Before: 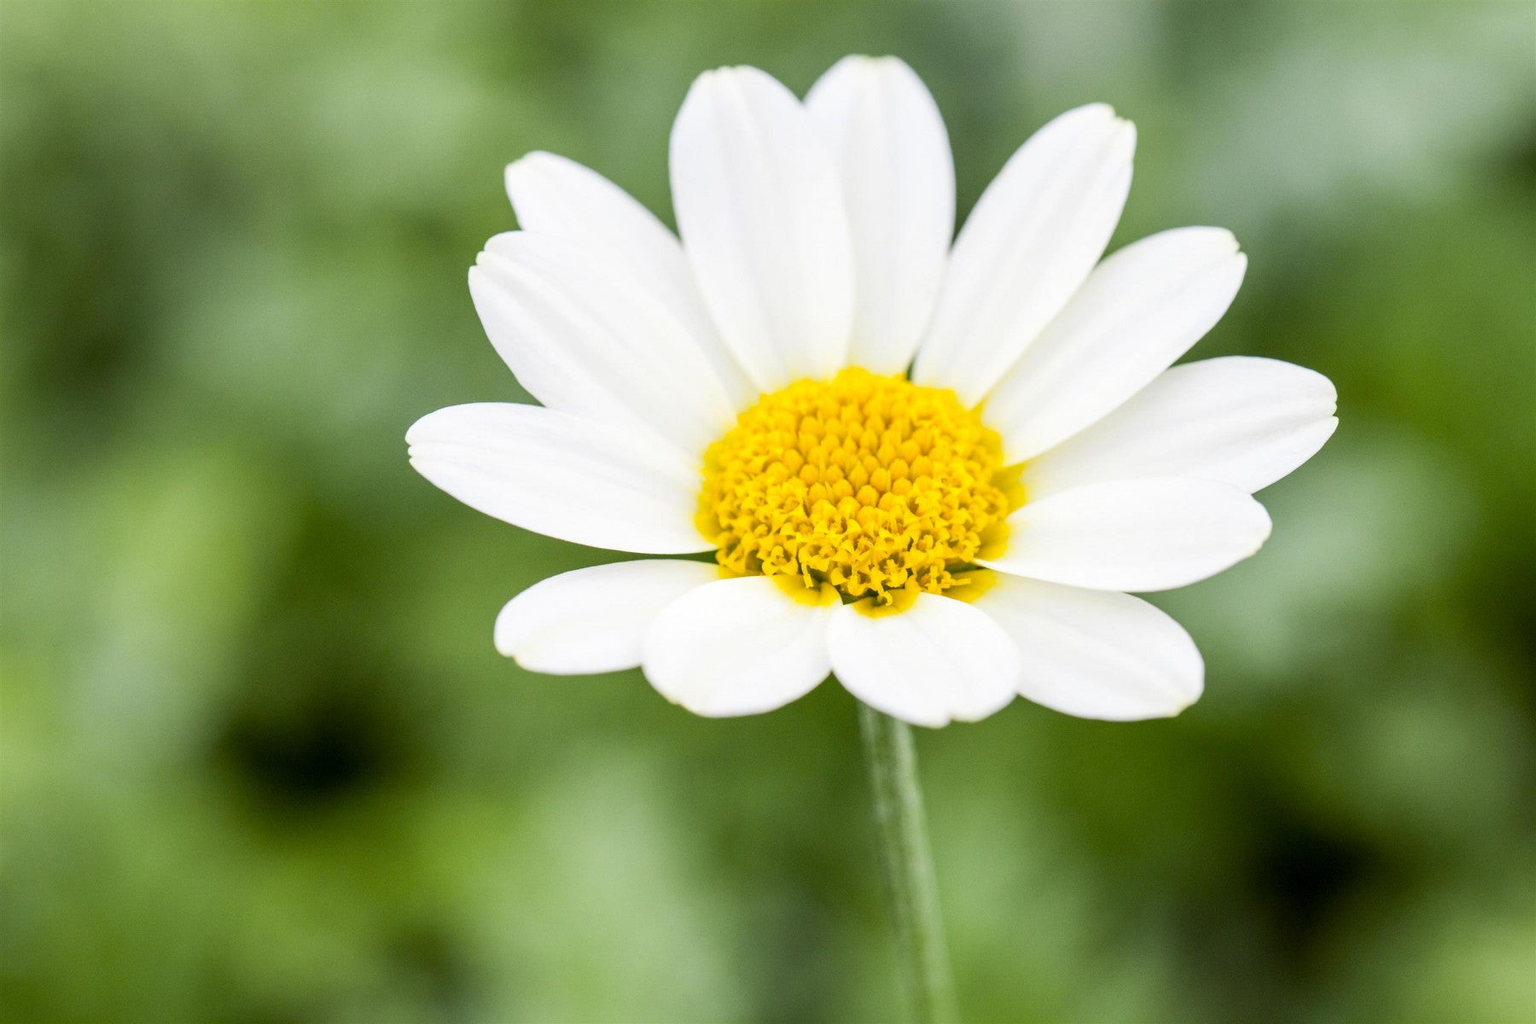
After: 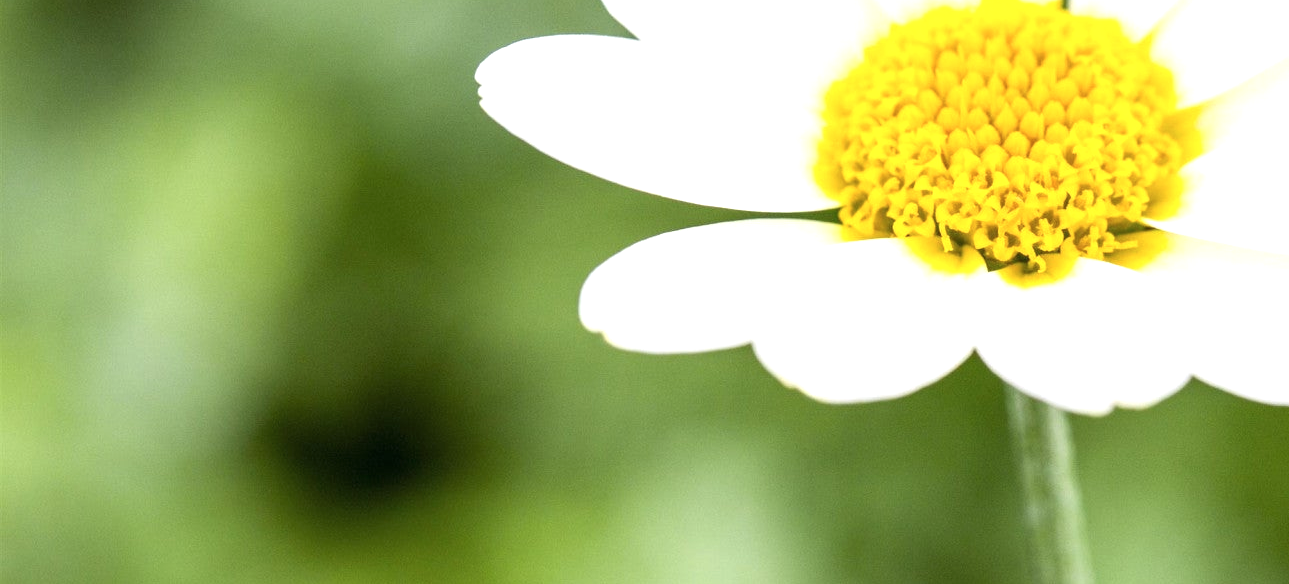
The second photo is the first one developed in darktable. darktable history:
crop: top 36.431%, right 28.342%, bottom 14.889%
contrast brightness saturation: saturation -0.056
exposure: black level correction 0, exposure 0.499 EV, compensate highlight preservation false
